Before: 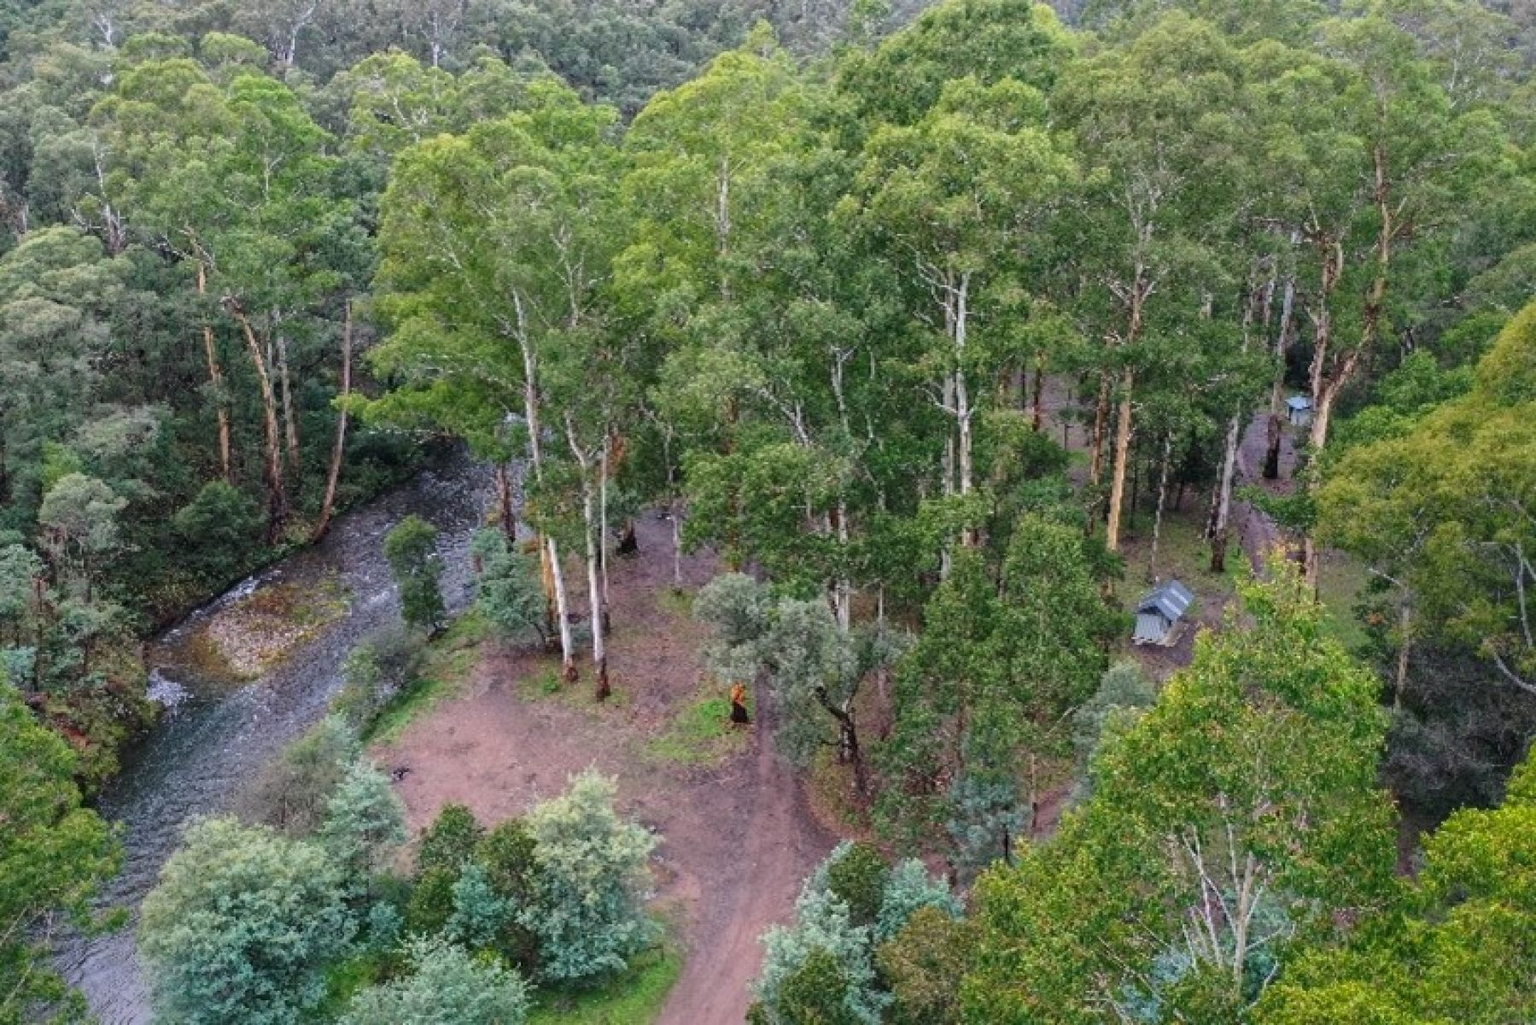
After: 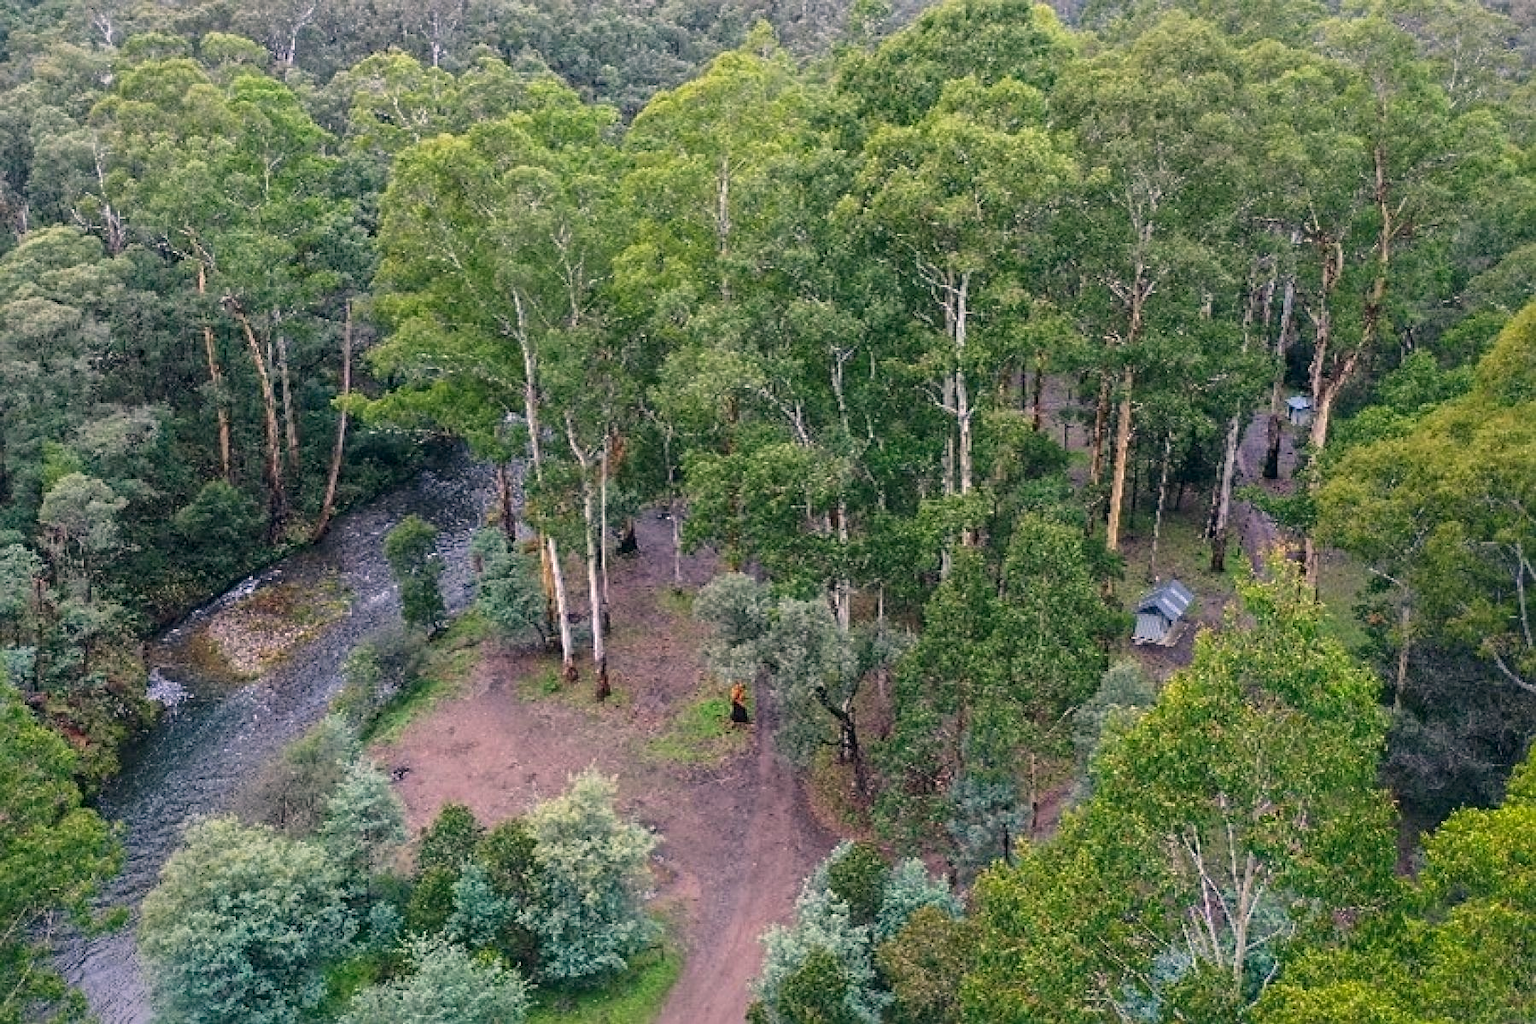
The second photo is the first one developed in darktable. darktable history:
sharpen: on, module defaults
color correction: highlights a* 5.45, highlights b* 5.33, shadows a* -4.44, shadows b* -5.15
